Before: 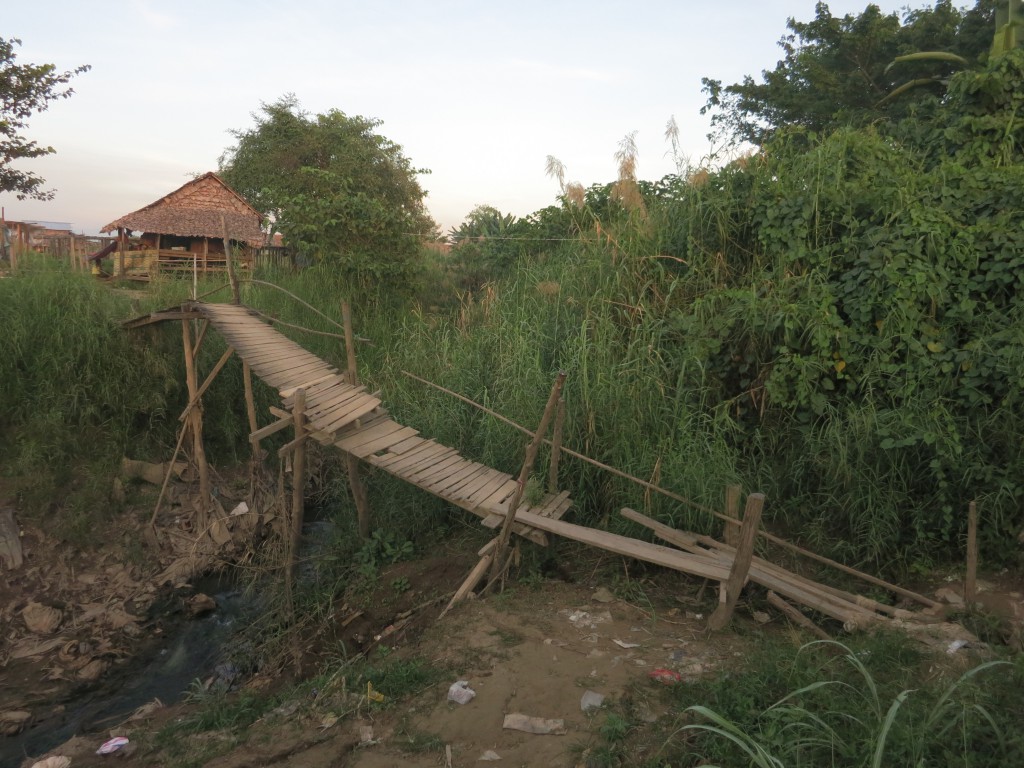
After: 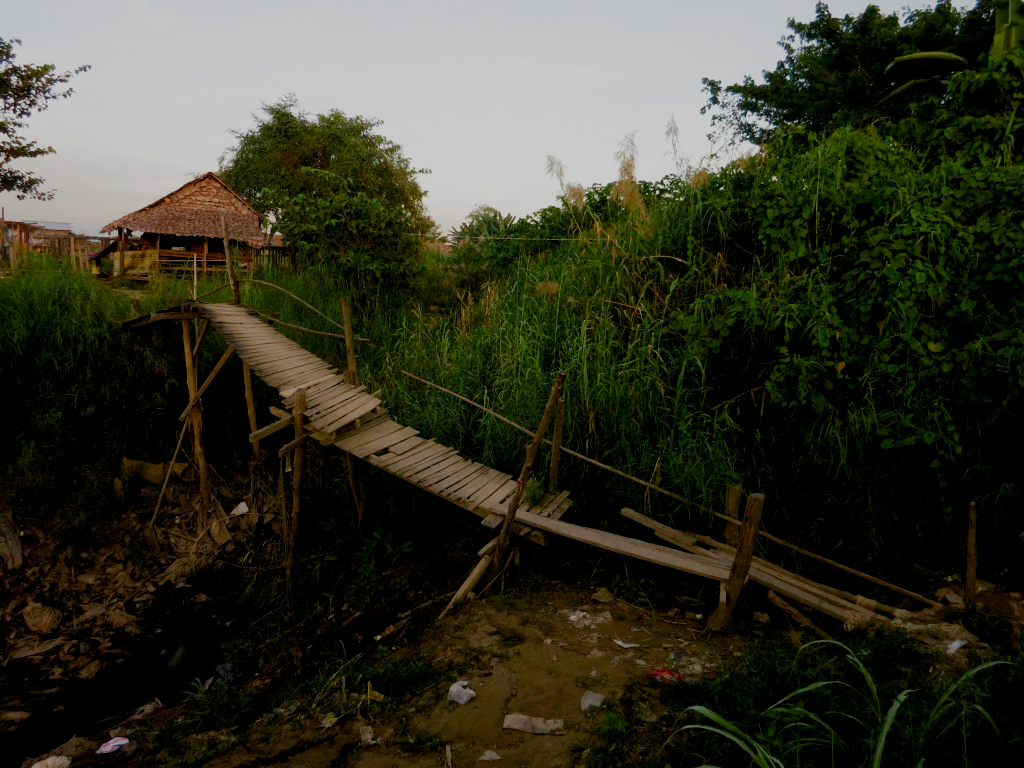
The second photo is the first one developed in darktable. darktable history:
contrast brightness saturation: brightness -0.2, saturation 0.08
filmic rgb: black relative exposure -2.85 EV, white relative exposure 4.56 EV, hardness 1.77, contrast 1.25, preserve chrominance no, color science v5 (2021)
